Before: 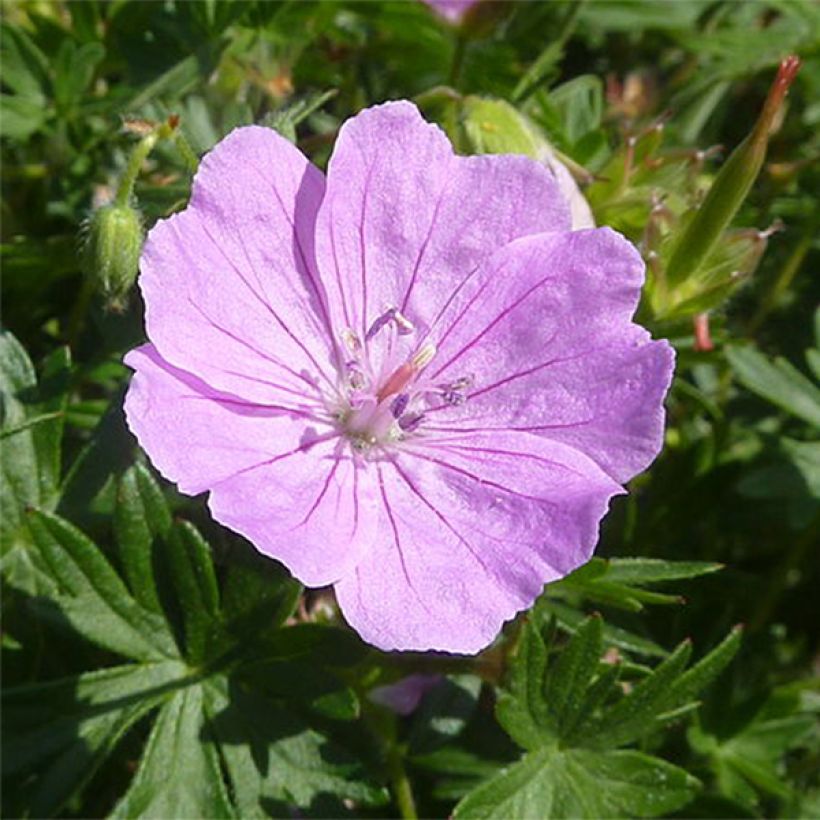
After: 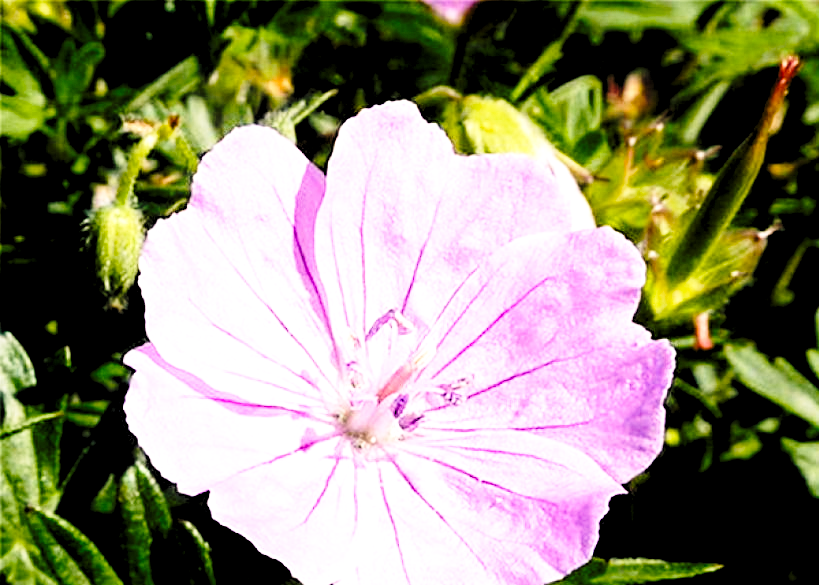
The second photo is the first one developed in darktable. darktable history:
tone equalizer: -8 EV -0.75 EV, -7 EV -0.7 EV, -6 EV -0.6 EV, -5 EV -0.4 EV, -3 EV 0.4 EV, -2 EV 0.6 EV, -1 EV 0.7 EV, +0 EV 0.75 EV, edges refinement/feathering 500, mask exposure compensation -1.57 EV, preserve details no
crop: bottom 28.576%
rgb levels: levels [[0.034, 0.472, 0.904], [0, 0.5, 1], [0, 0.5, 1]]
color balance rgb: shadows lift › chroma 2%, shadows lift › hue 247.2°, power › chroma 0.3%, power › hue 25.2°, highlights gain › chroma 3%, highlights gain › hue 60°, global offset › luminance 0.75%, perceptual saturation grading › global saturation 20%, perceptual saturation grading › highlights -20%, perceptual saturation grading › shadows 30%, global vibrance 20%
base curve: curves: ch0 [(0, 0) (0.028, 0.03) (0.121, 0.232) (0.46, 0.748) (0.859, 0.968) (1, 1)], preserve colors none
